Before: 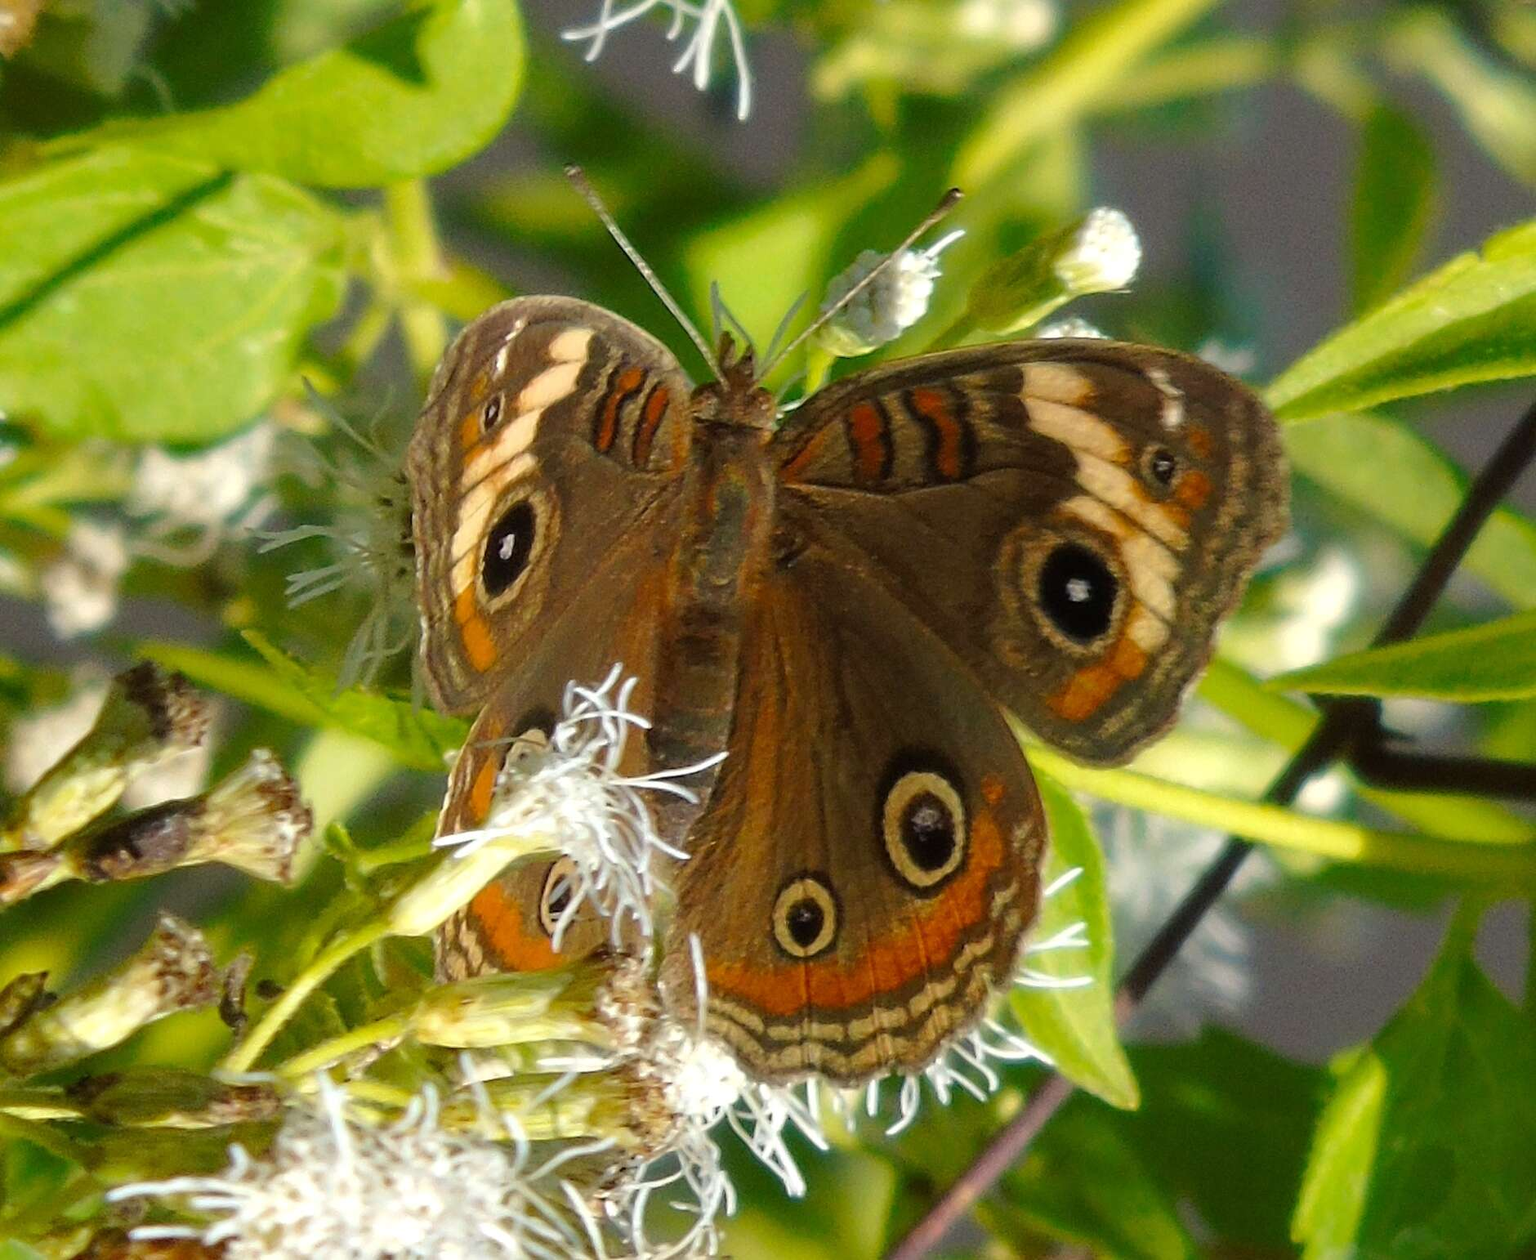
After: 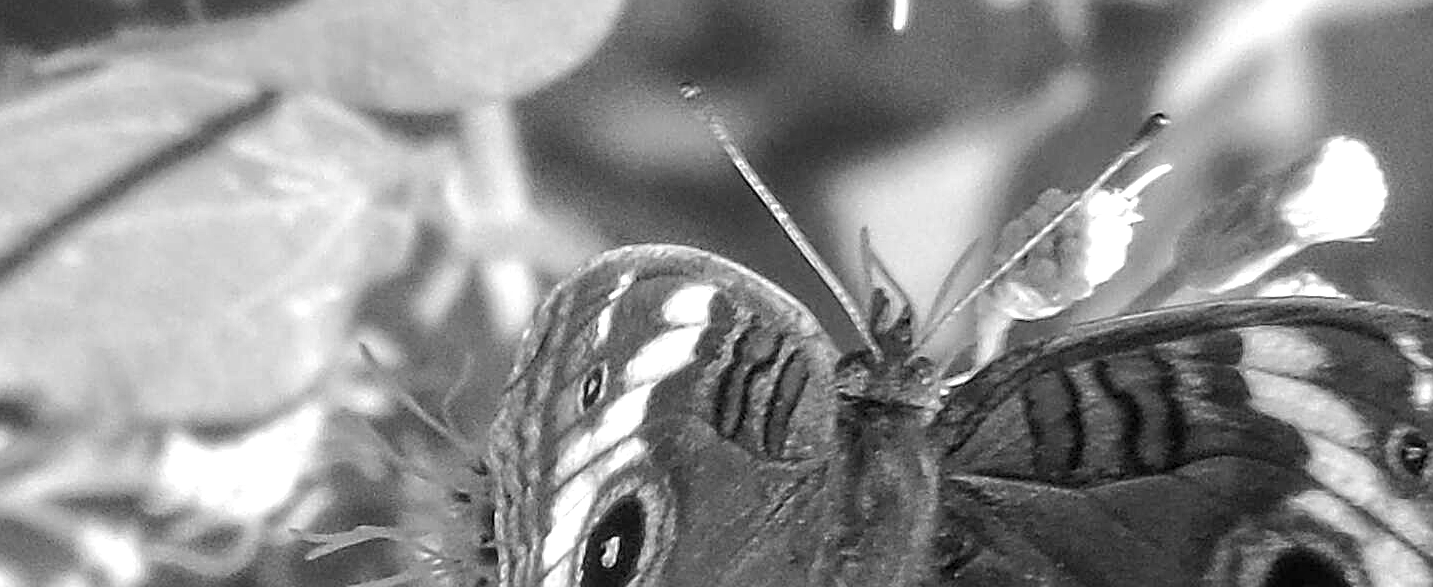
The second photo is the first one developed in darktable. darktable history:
color balance rgb: perceptual saturation grading › global saturation 30%, global vibrance 20%
exposure: exposure 0.6 EV, compensate highlight preservation false
monochrome: on, module defaults
crop: left 0.579%, top 7.627%, right 23.167%, bottom 54.275%
local contrast: on, module defaults
white balance: red 1.066, blue 1.119
sharpen: on, module defaults
